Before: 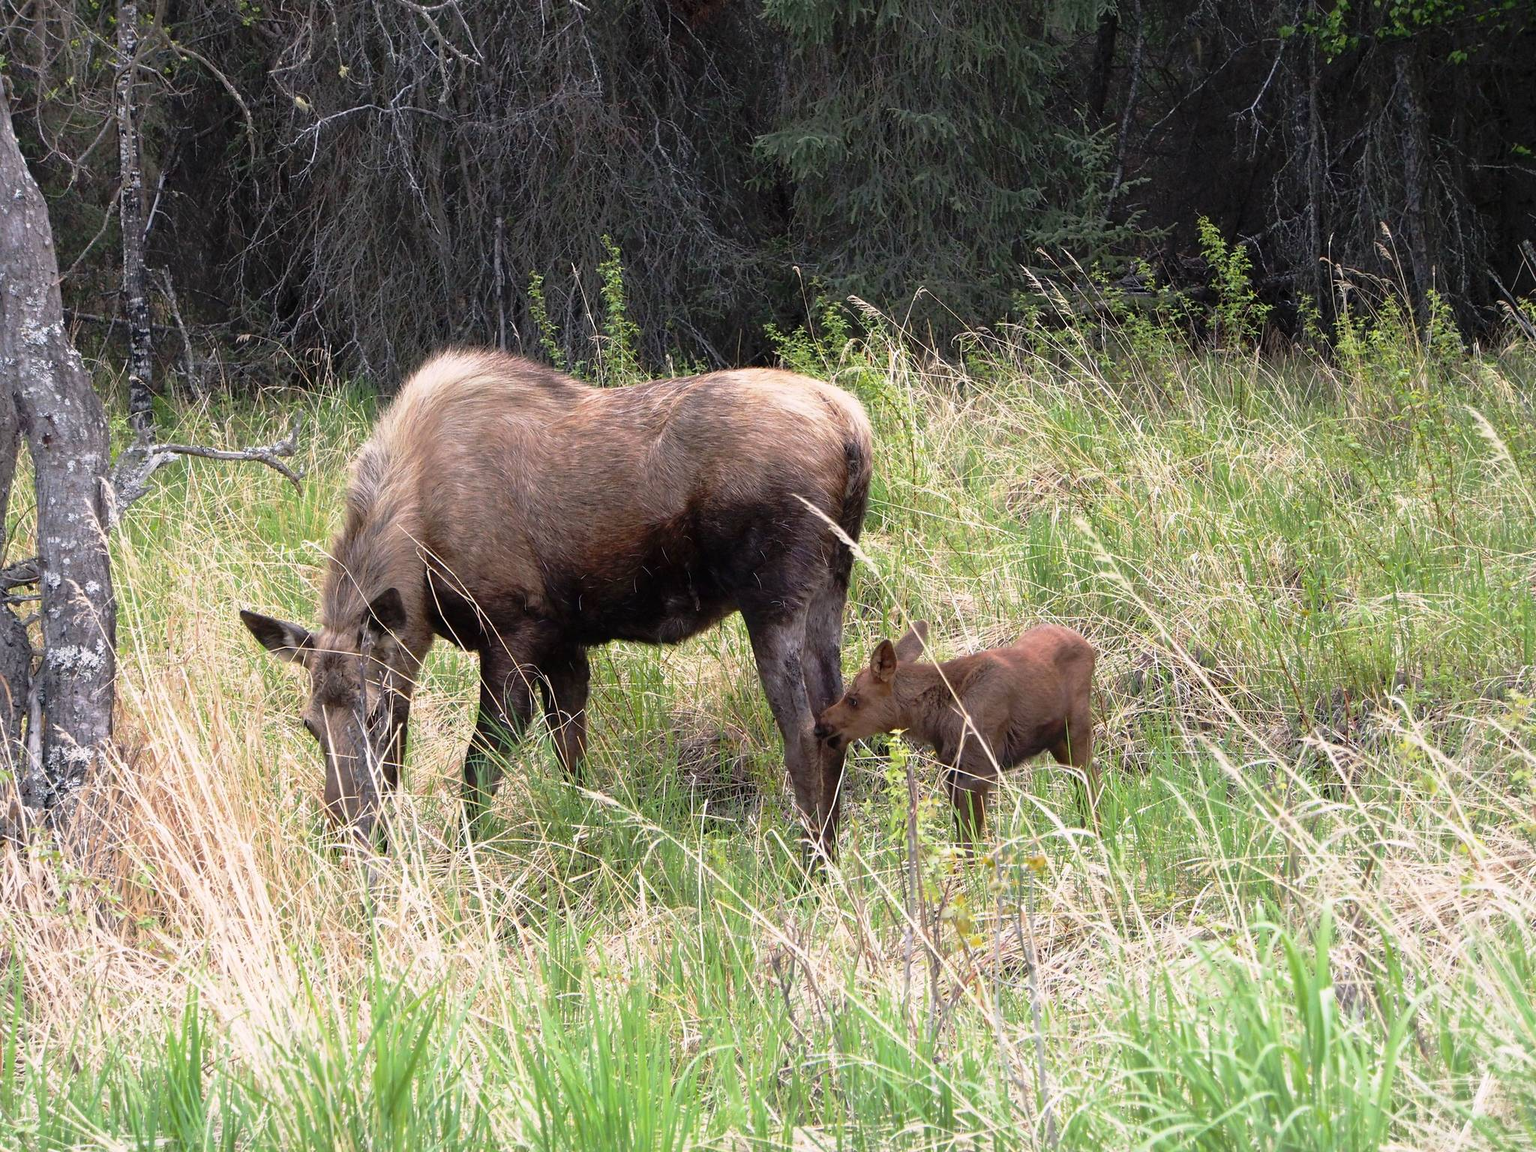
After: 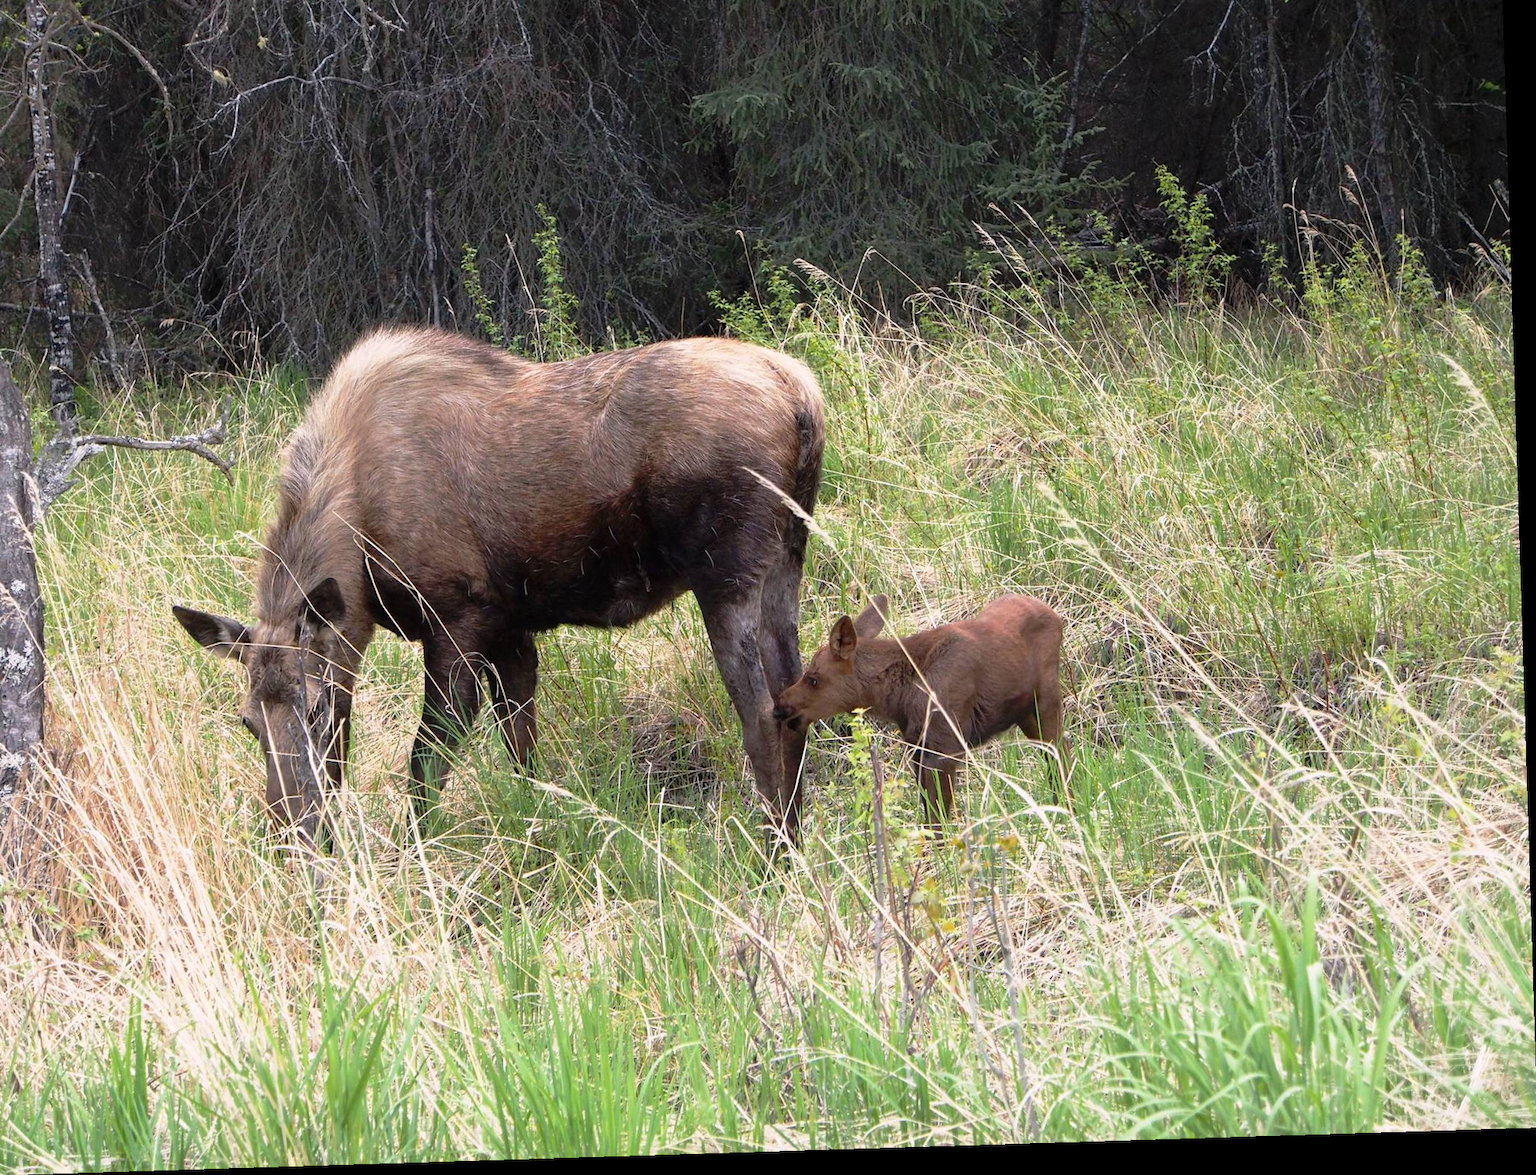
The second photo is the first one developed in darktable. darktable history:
shadows and highlights: shadows 4.43, highlights -16.05, soften with gaussian
crop and rotate: angle 1.78°, left 5.979%, top 5.719%
